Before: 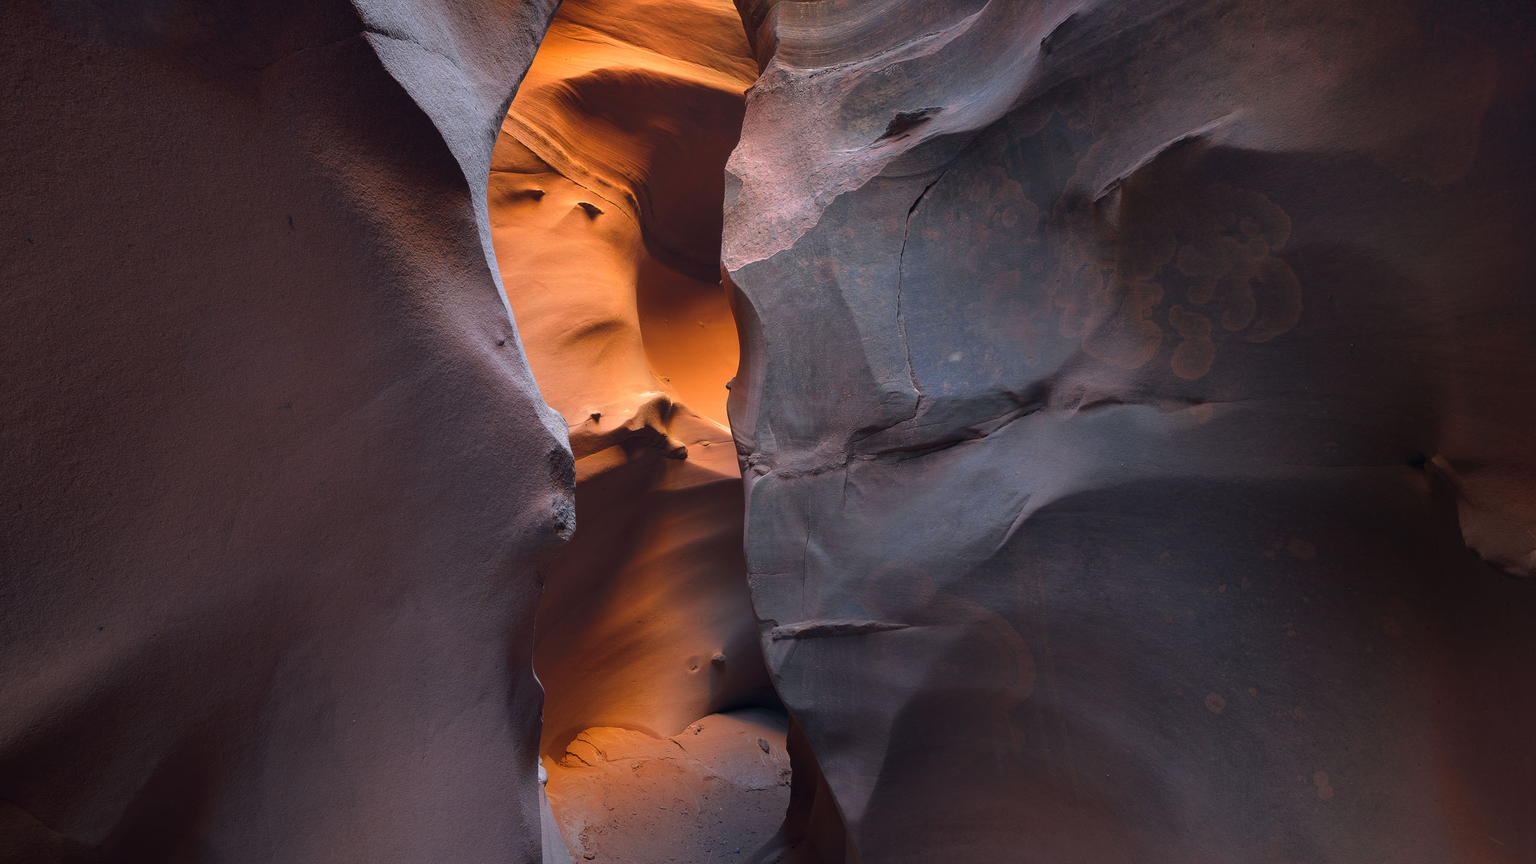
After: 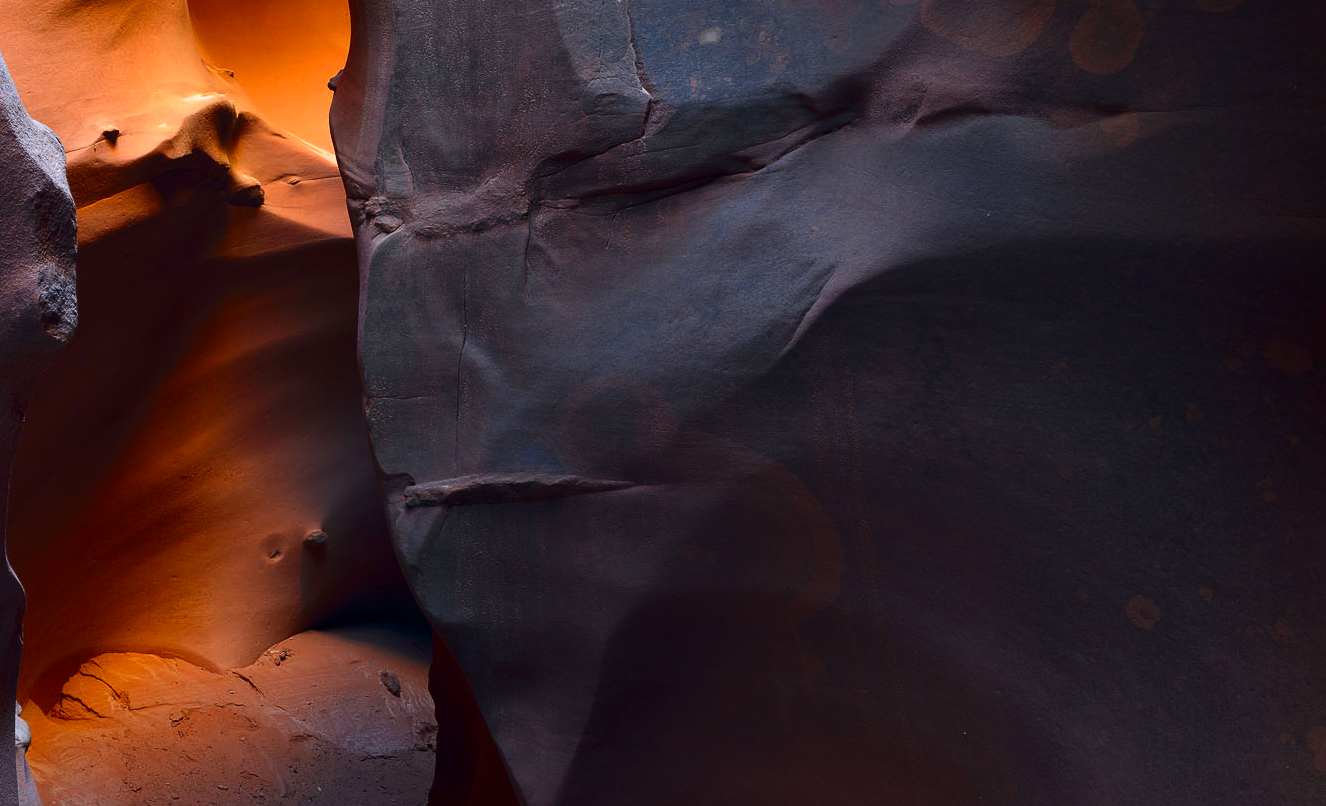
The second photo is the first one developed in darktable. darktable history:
contrast brightness saturation: contrast 0.19, brightness -0.11, saturation 0.21
crop: left 34.479%, top 38.822%, right 13.718%, bottom 5.172%
